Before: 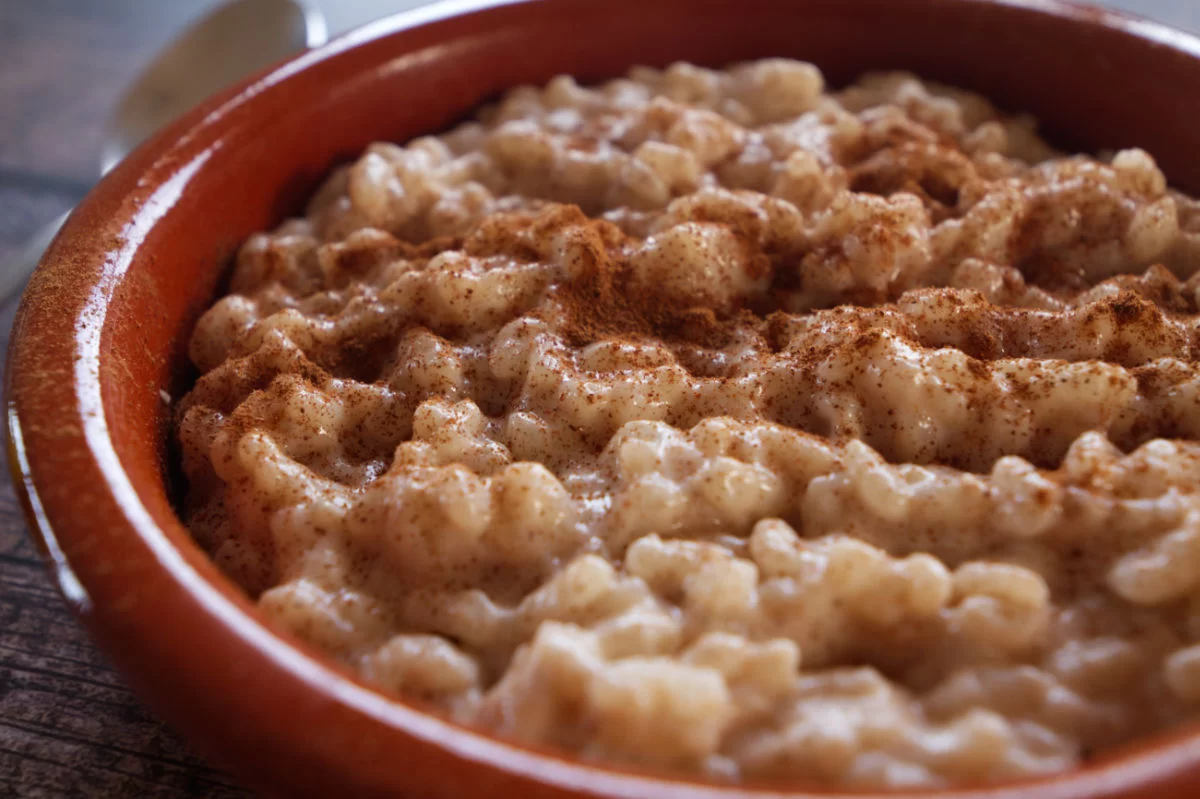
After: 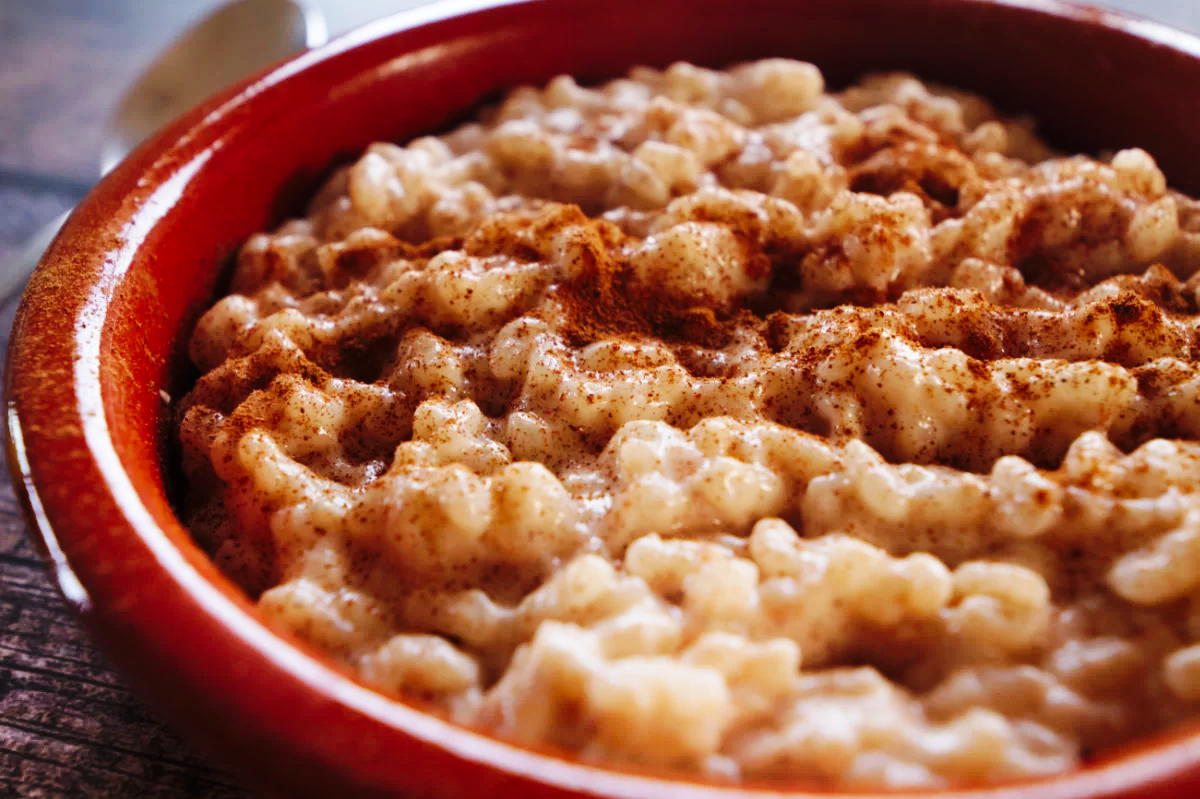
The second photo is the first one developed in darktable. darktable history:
shadows and highlights: highlights 70.76, shadows color adjustment 97.68%, soften with gaussian
base curve: curves: ch0 [(0, 0) (0.036, 0.025) (0.121, 0.166) (0.206, 0.329) (0.605, 0.79) (1, 1)], preserve colors none
